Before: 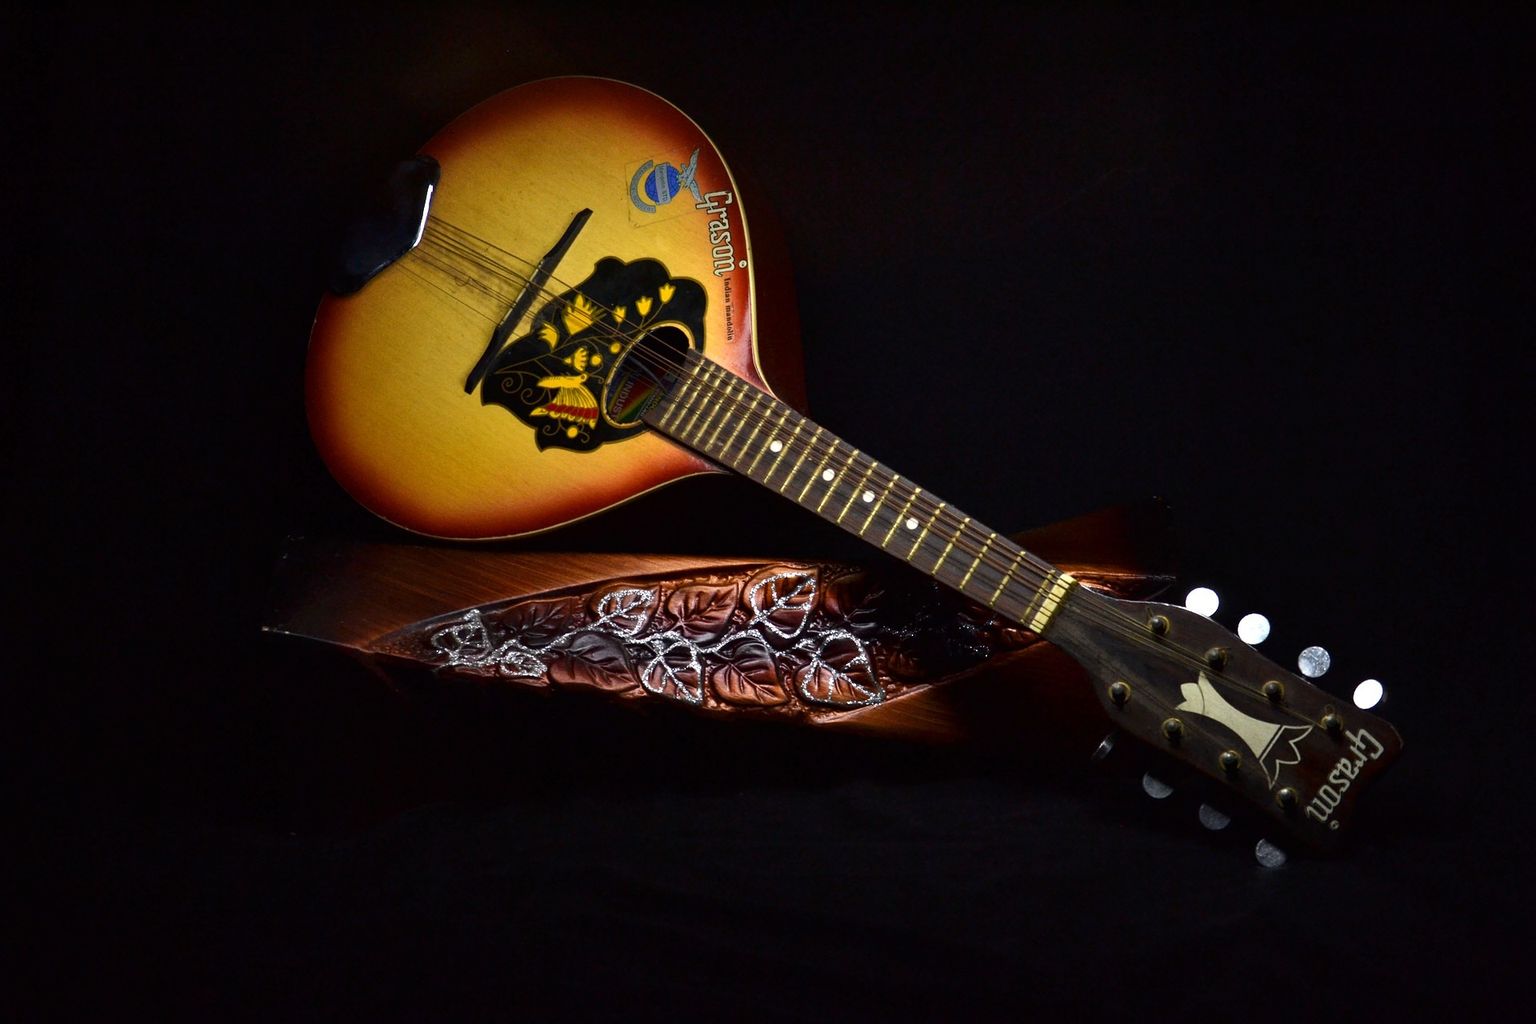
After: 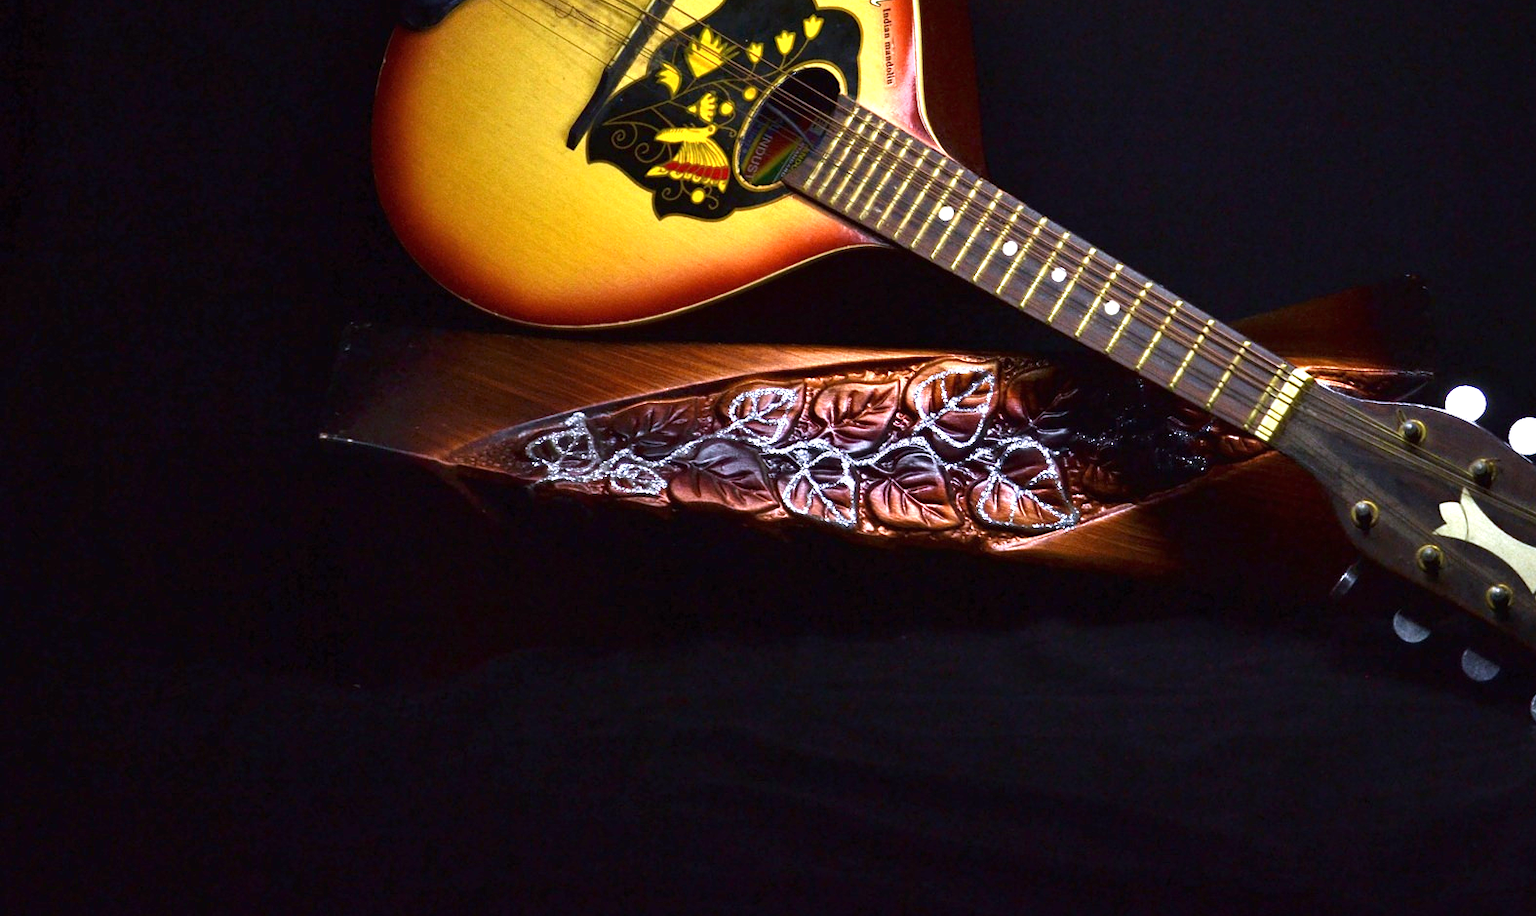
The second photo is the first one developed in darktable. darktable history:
white balance: red 0.967, blue 1.119, emerald 0.756
crop: top 26.531%, right 17.959%
exposure: black level correction 0, exposure 1.1 EV, compensate exposure bias true, compensate highlight preservation false
velvia: on, module defaults
